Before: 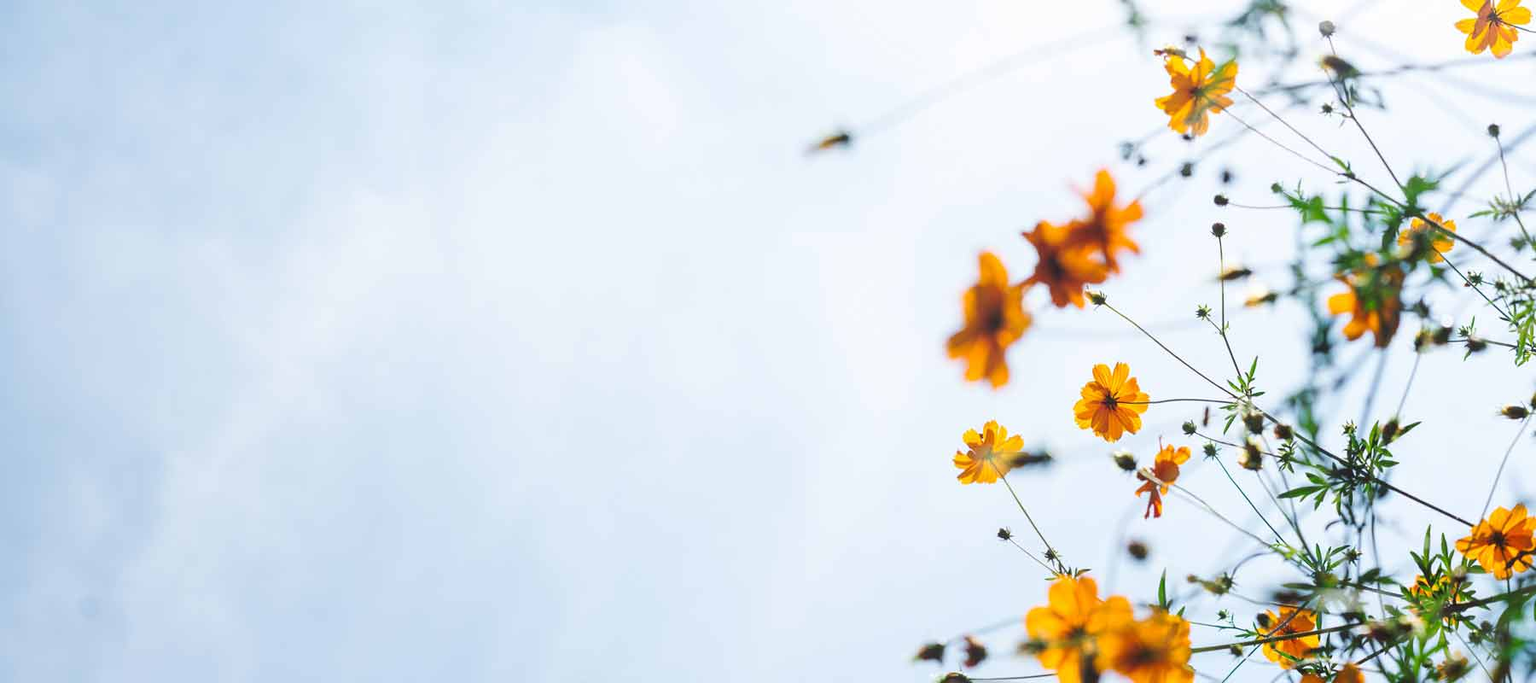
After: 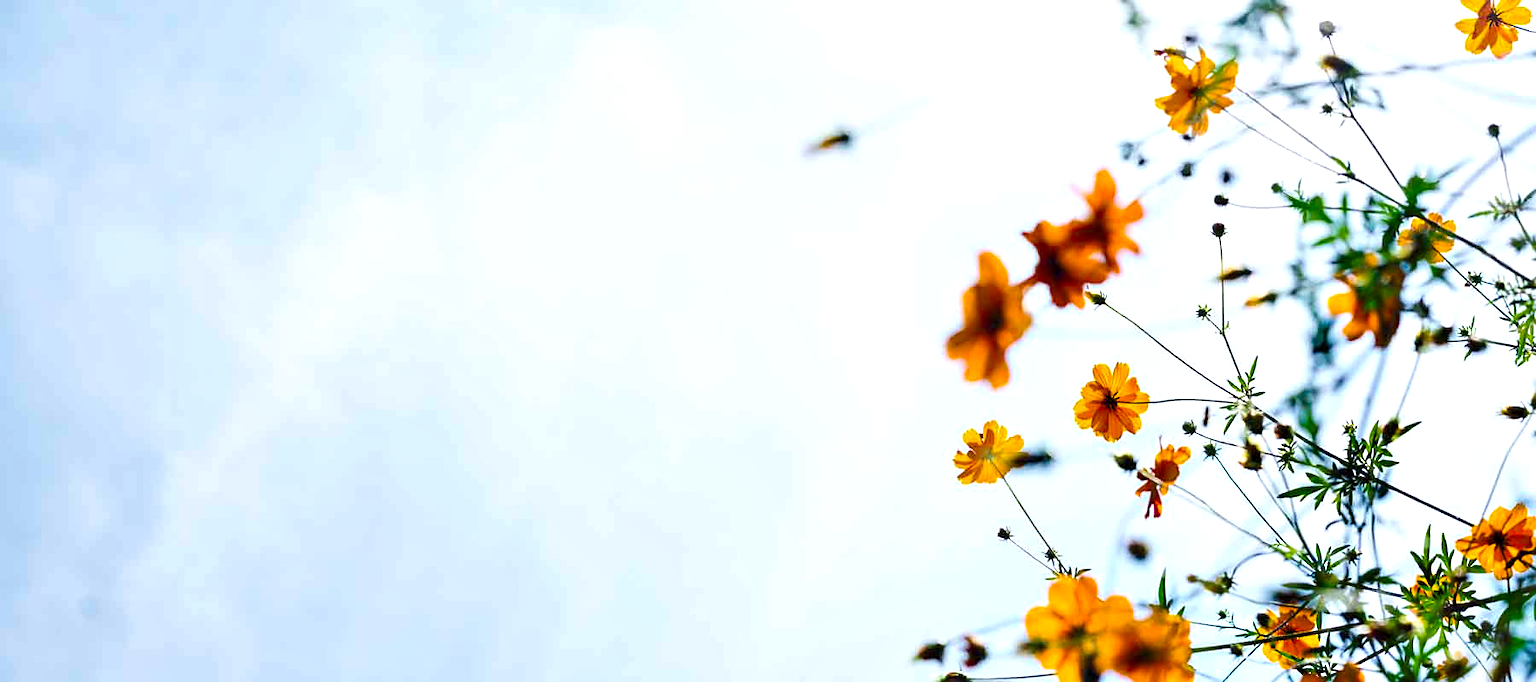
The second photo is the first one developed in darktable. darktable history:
sharpen: radius 1.864, amount 0.398, threshold 1.271
color balance rgb: linear chroma grading › shadows 16%, perceptual saturation grading › global saturation 8%, perceptual saturation grading › shadows 4%, perceptual brilliance grading › global brilliance 2%, perceptual brilliance grading › highlights 8%, perceptual brilliance grading › shadows -4%, global vibrance 16%, saturation formula JzAzBz (2021)
contrast equalizer: octaves 7, y [[0.528, 0.548, 0.563, 0.562, 0.546, 0.526], [0.55 ×6], [0 ×6], [0 ×6], [0 ×6]]
